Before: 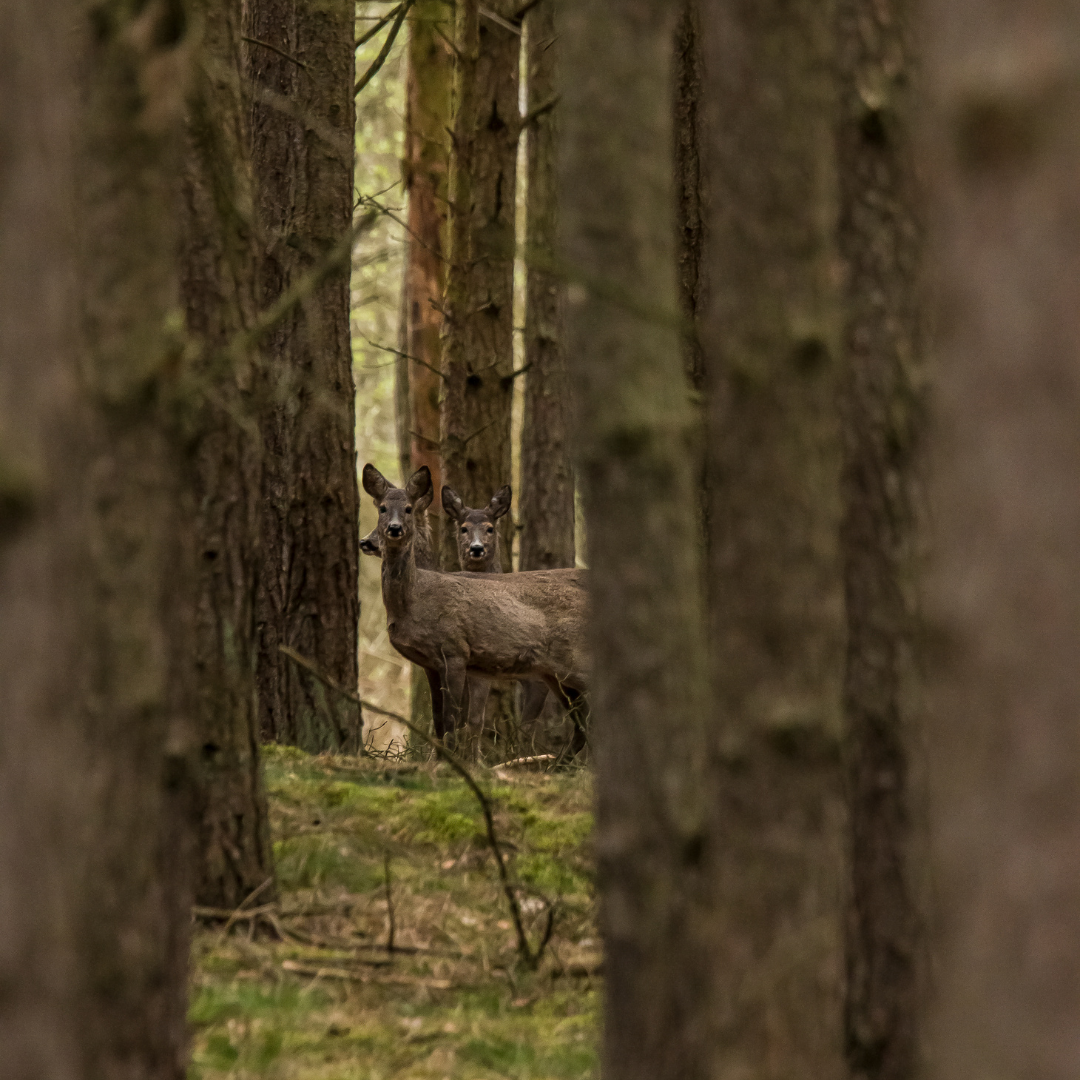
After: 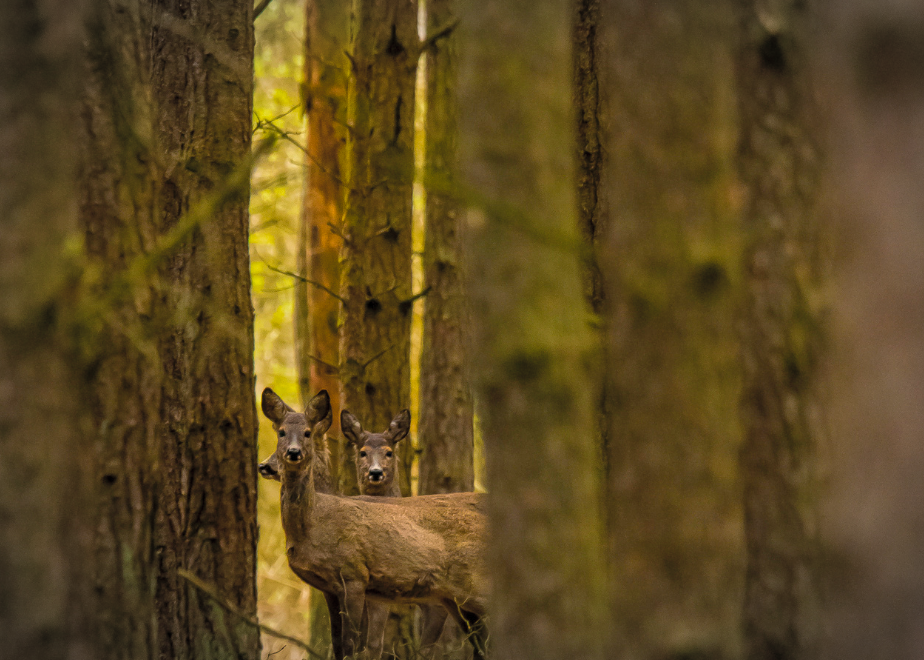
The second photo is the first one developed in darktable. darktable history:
contrast brightness saturation: brightness 0.133
vignetting: automatic ratio true
color balance rgb: highlights gain › chroma 1.665%, highlights gain › hue 56.44°, linear chroma grading › global chroma 33.896%, perceptual saturation grading › global saturation 30.686%
crop and rotate: left 9.424%, top 7.126%, right 4.956%, bottom 31.737%
